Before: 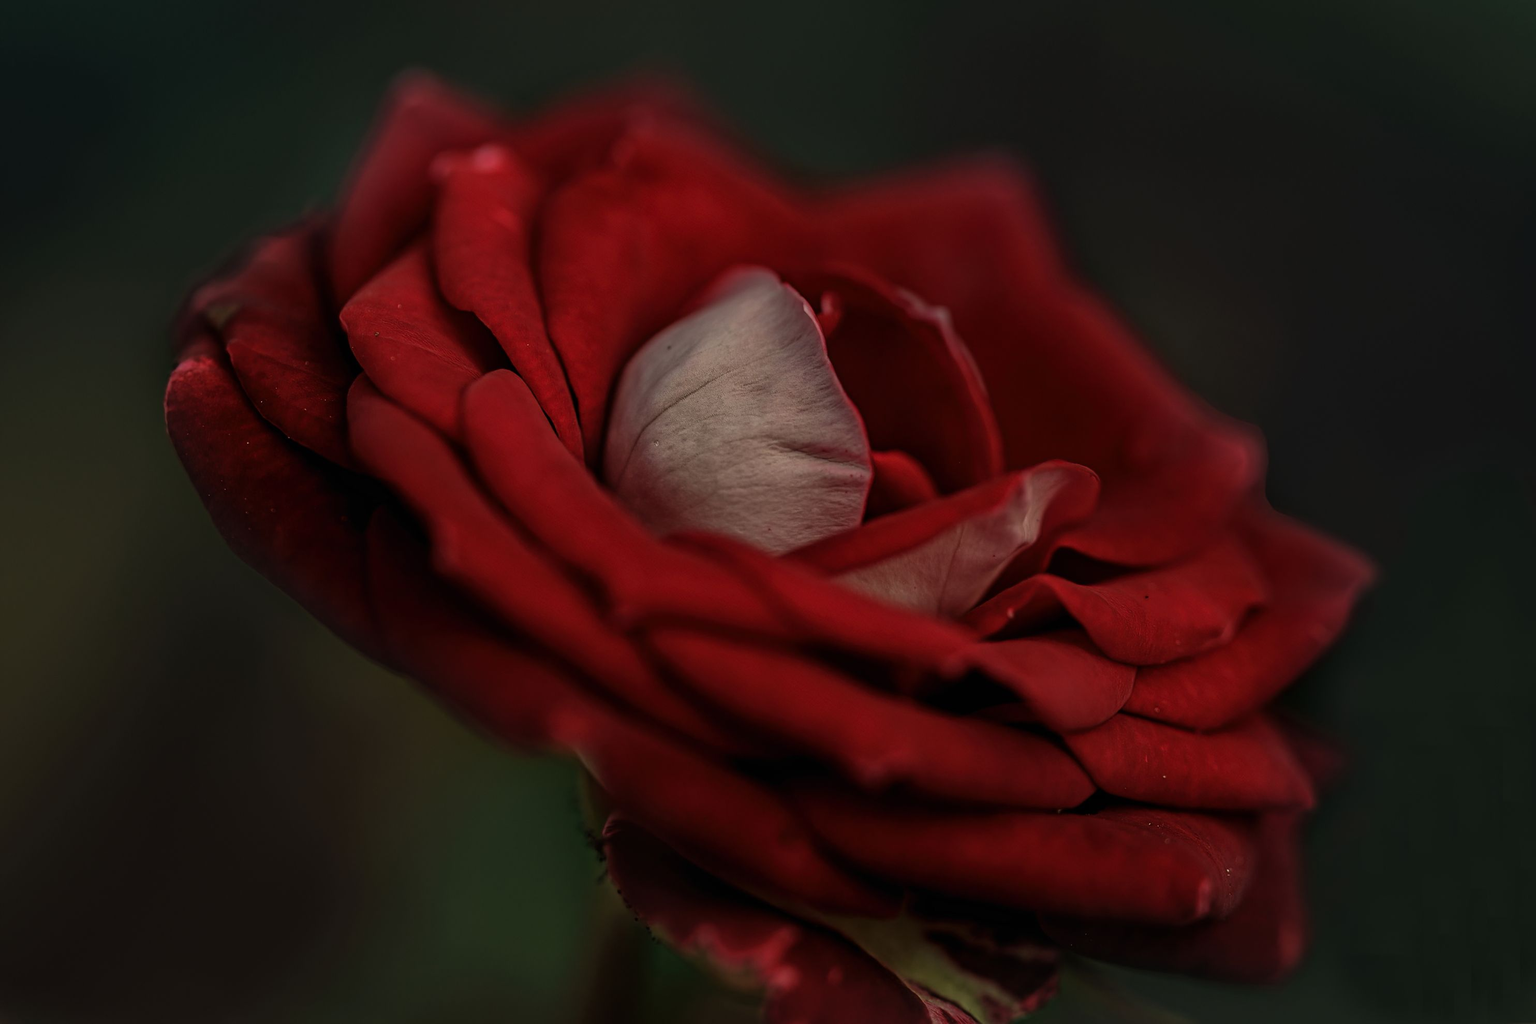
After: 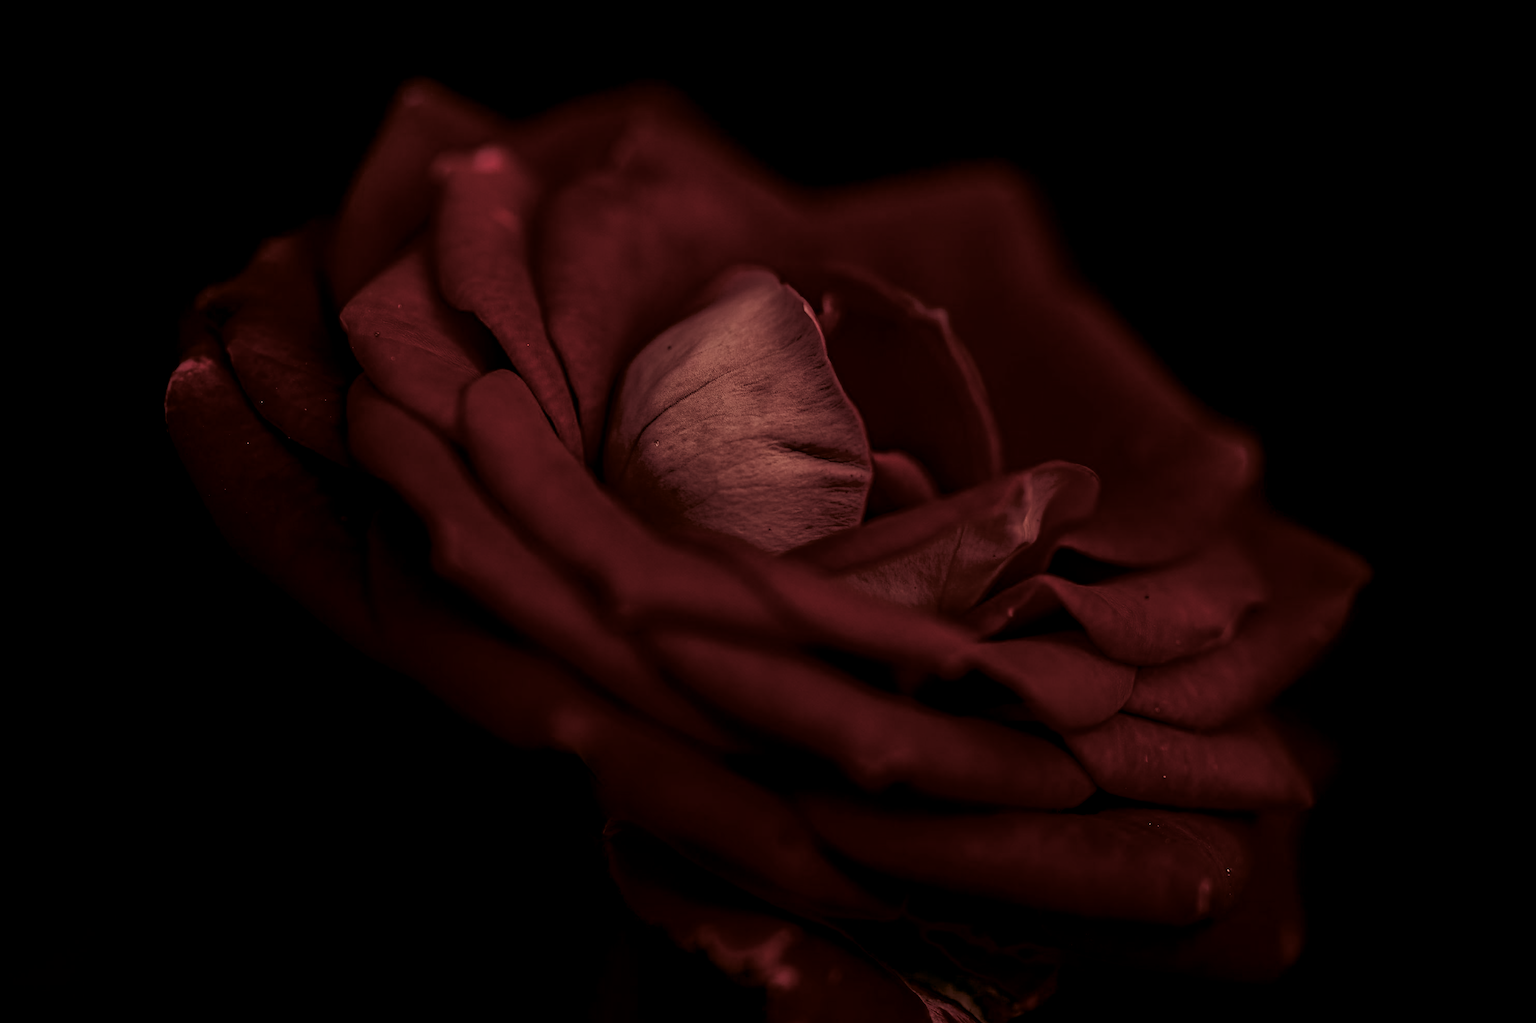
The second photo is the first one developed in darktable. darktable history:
color balance: lift [1, 1.015, 1.004, 0.985], gamma [1, 0.958, 0.971, 1.042], gain [1, 0.956, 0.977, 1.044]
split-toning: highlights › saturation 0, balance -61.83
color correction: highlights a* -1.43, highlights b* 10.12, shadows a* 0.395, shadows b* 19.35
contrast brightness saturation: contrast 0.19, brightness -0.11, saturation 0.21
